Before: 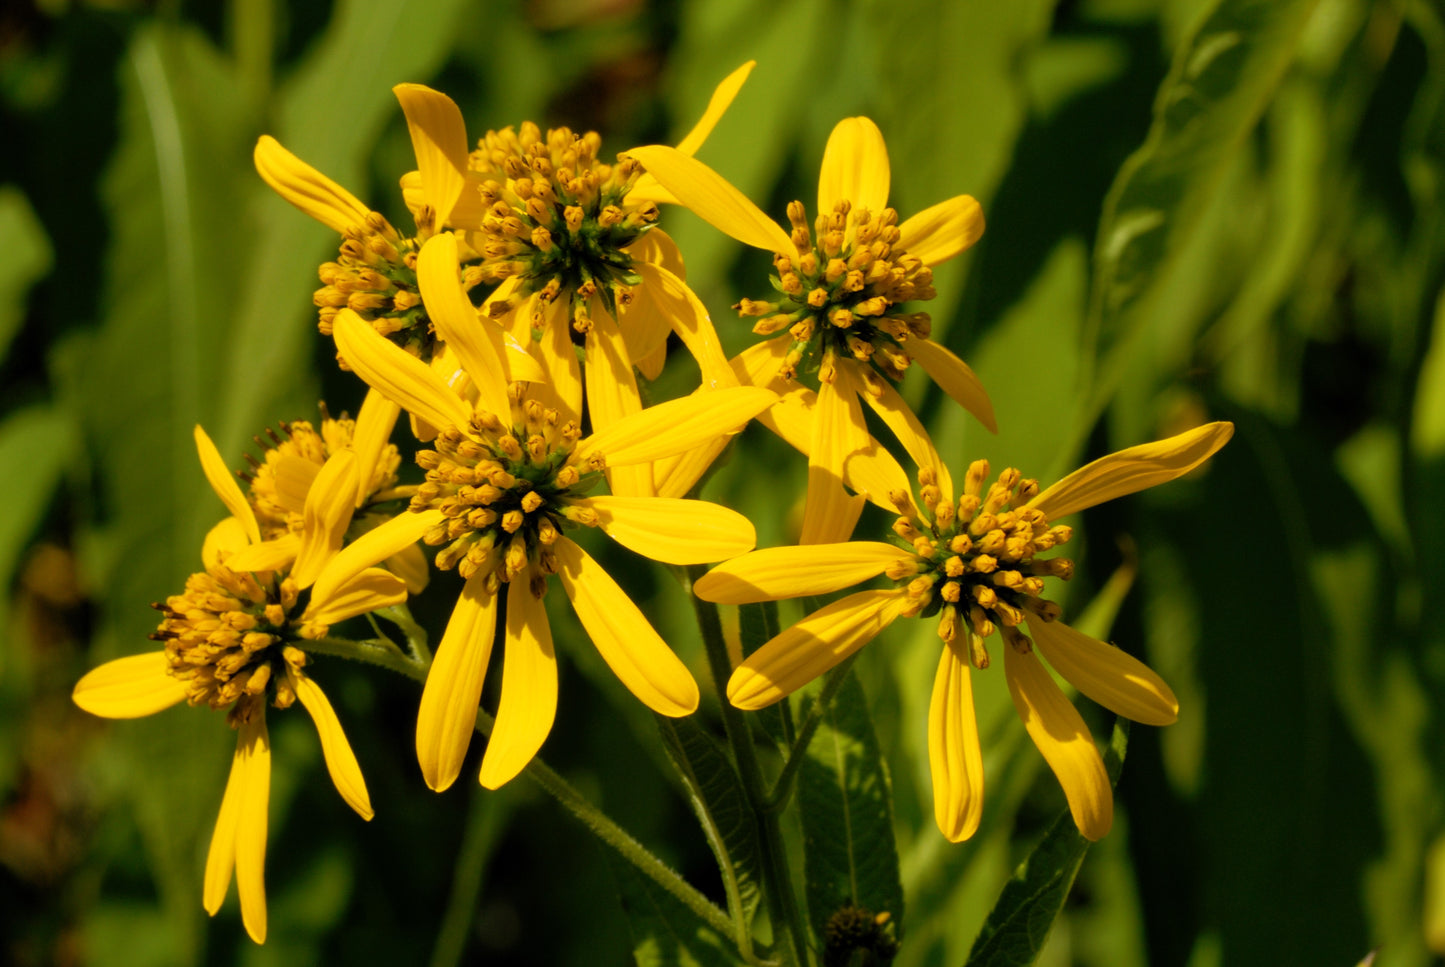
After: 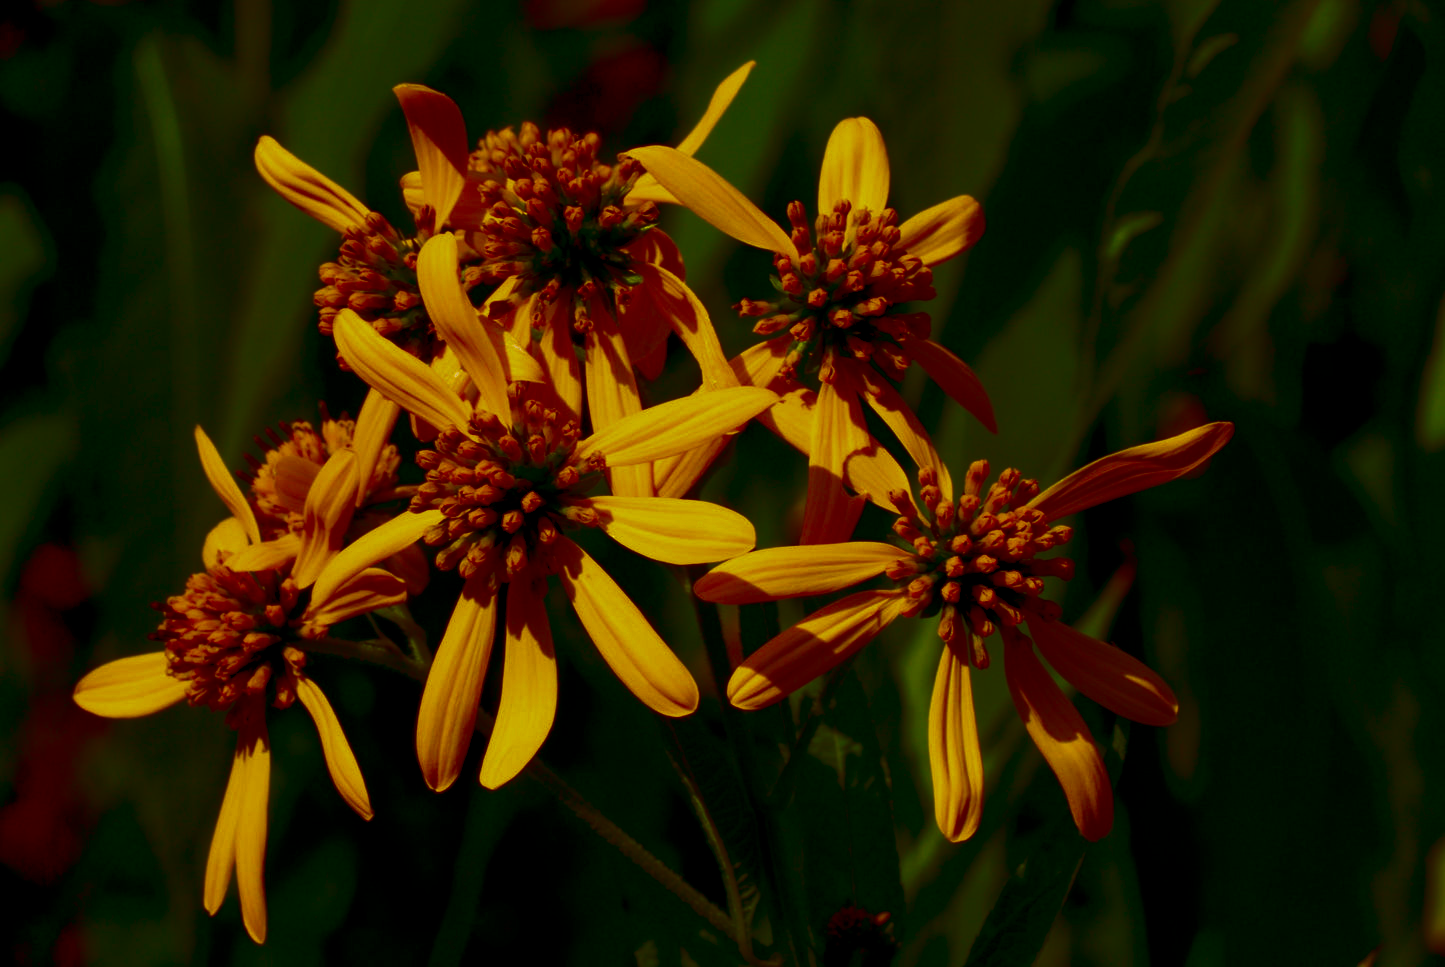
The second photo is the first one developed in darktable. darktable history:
color zones: curves: ch1 [(0, 0.469) (0.01, 0.469) (0.12, 0.446) (0.248, 0.469) (0.5, 0.5) (0.748, 0.5) (0.99, 0.469) (1, 0.469)]
contrast brightness saturation: brightness -1, saturation 1
